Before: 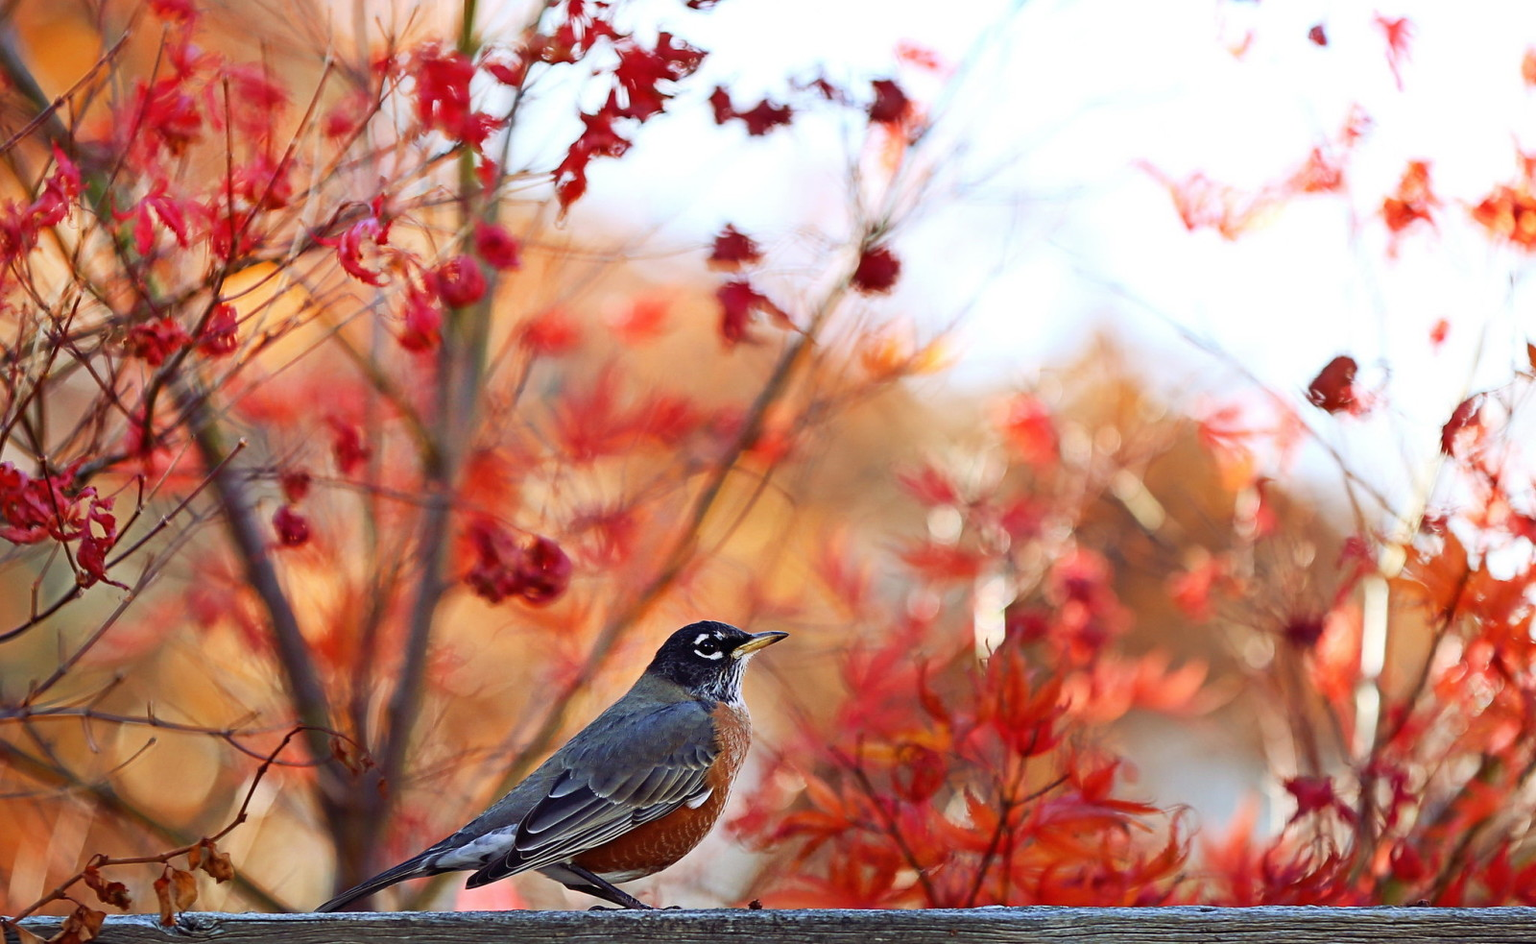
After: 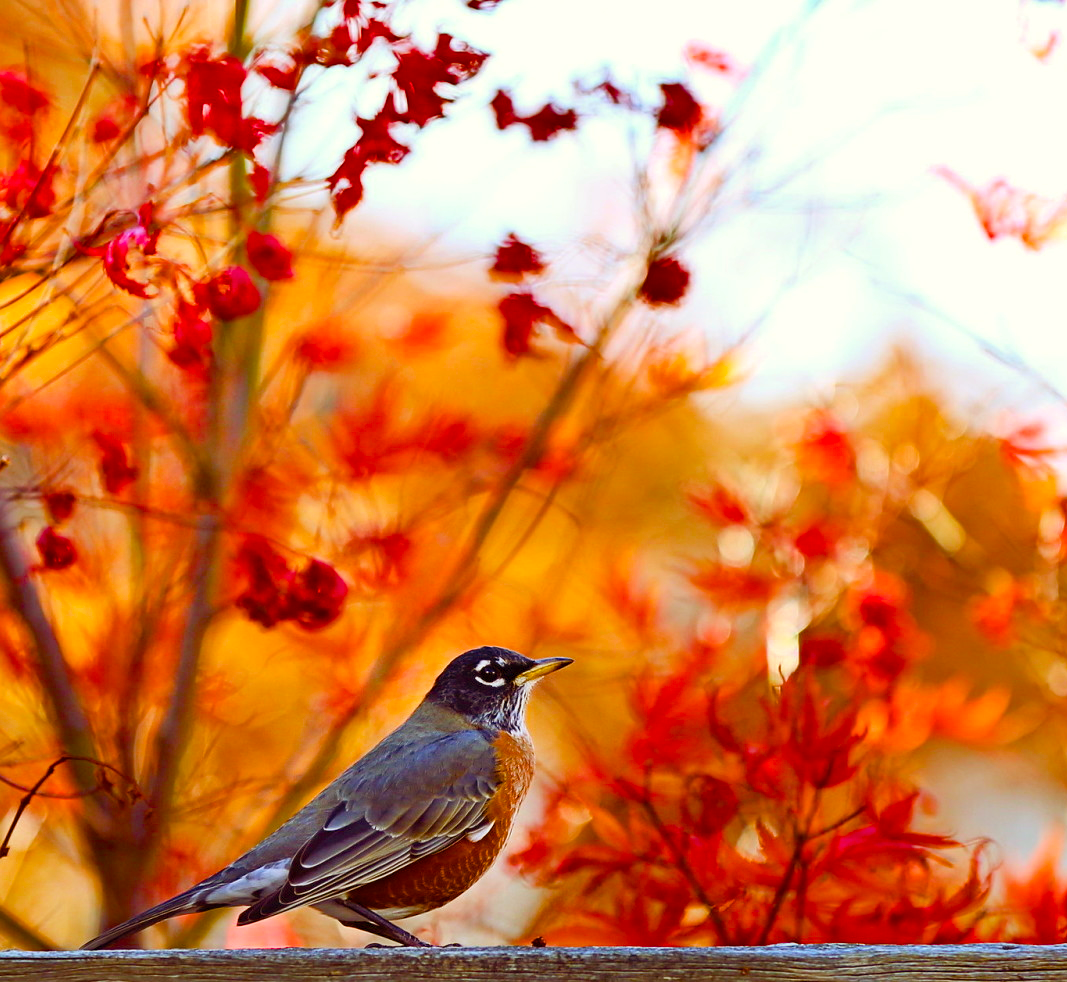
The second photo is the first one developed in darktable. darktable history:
color balance rgb: power › luminance 9.825%, power › chroma 2.816%, power › hue 58.01°, linear chroma grading › global chroma 15.626%, perceptual saturation grading › global saturation 20%, perceptual saturation grading › highlights 2.101%, perceptual saturation grading › shadows 50.17%
crop and rotate: left 15.5%, right 17.771%
shadows and highlights: shadows 29.3, highlights -29.12, low approximation 0.01, soften with gaussian
